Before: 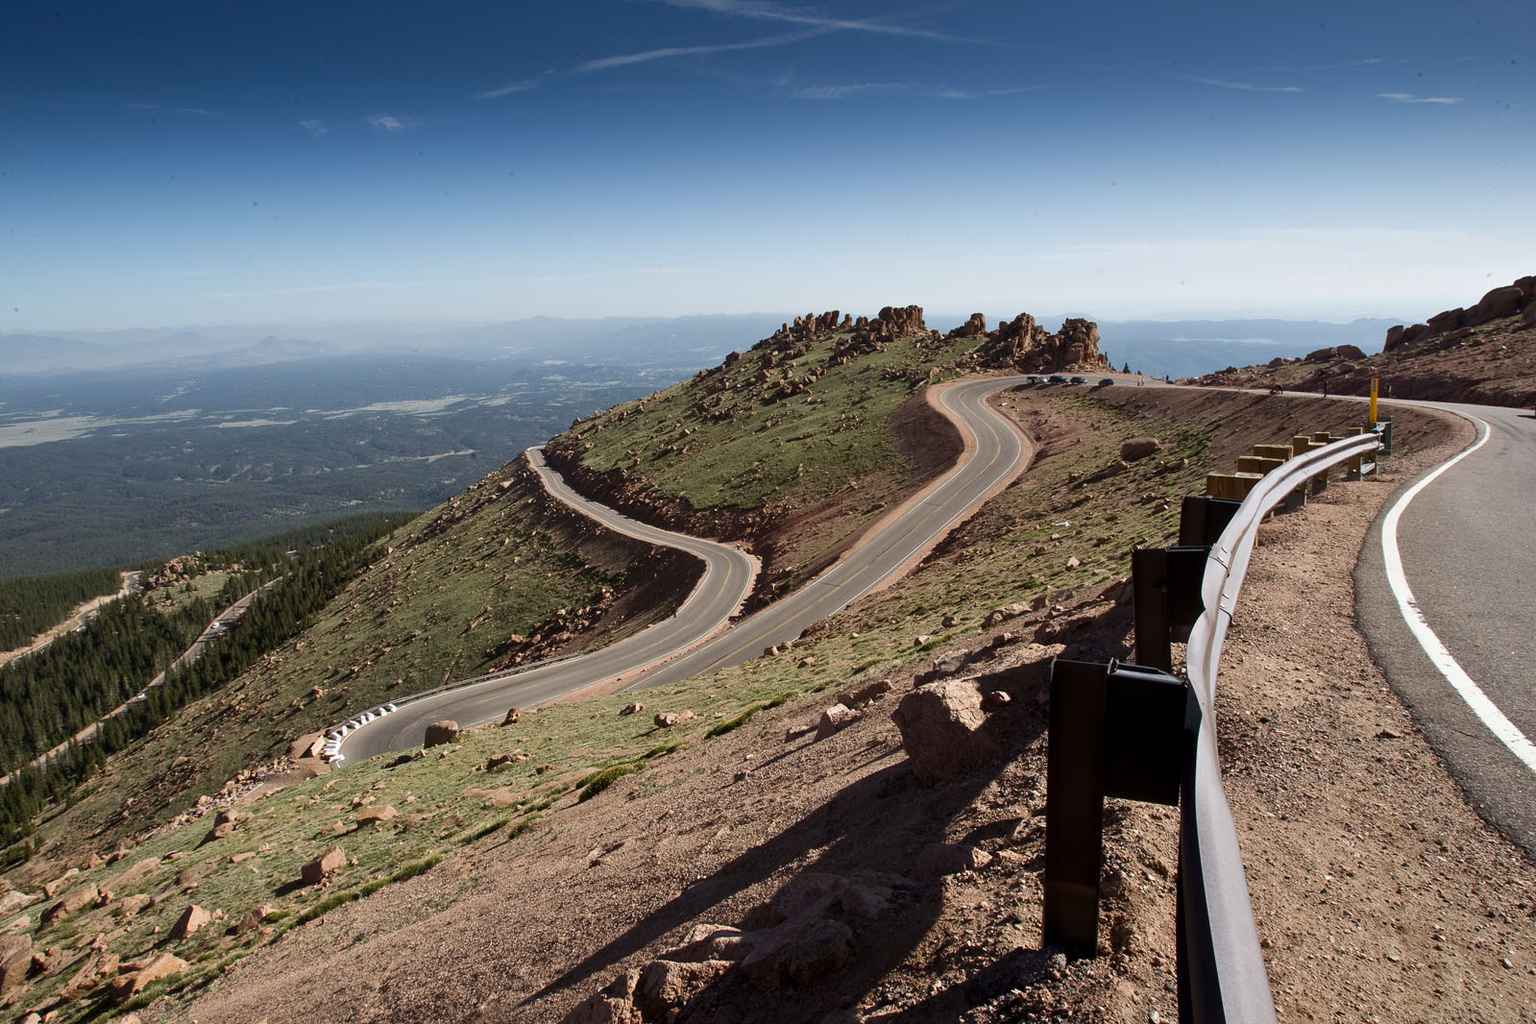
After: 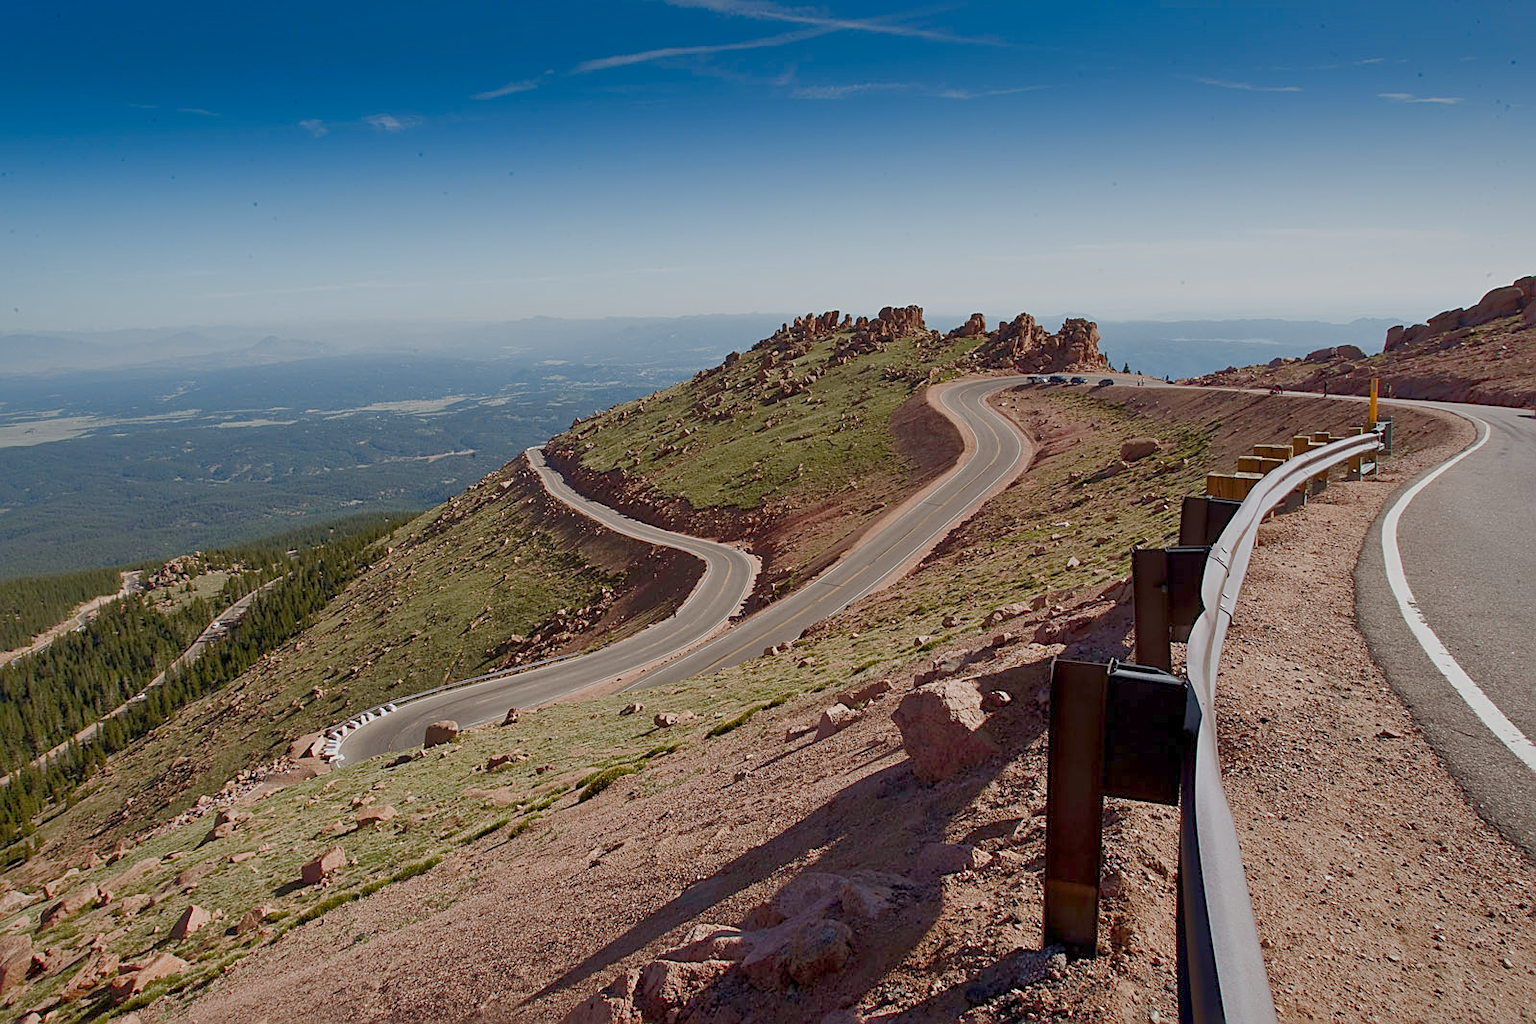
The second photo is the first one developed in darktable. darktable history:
sharpen: on, module defaults
shadows and highlights: on, module defaults
exposure: compensate highlight preservation false
color balance rgb: perceptual saturation grading › global saturation 20%, perceptual saturation grading › highlights -50.318%, perceptual saturation grading › shadows 30.4%, hue shift -5.5°, contrast -21.066%
